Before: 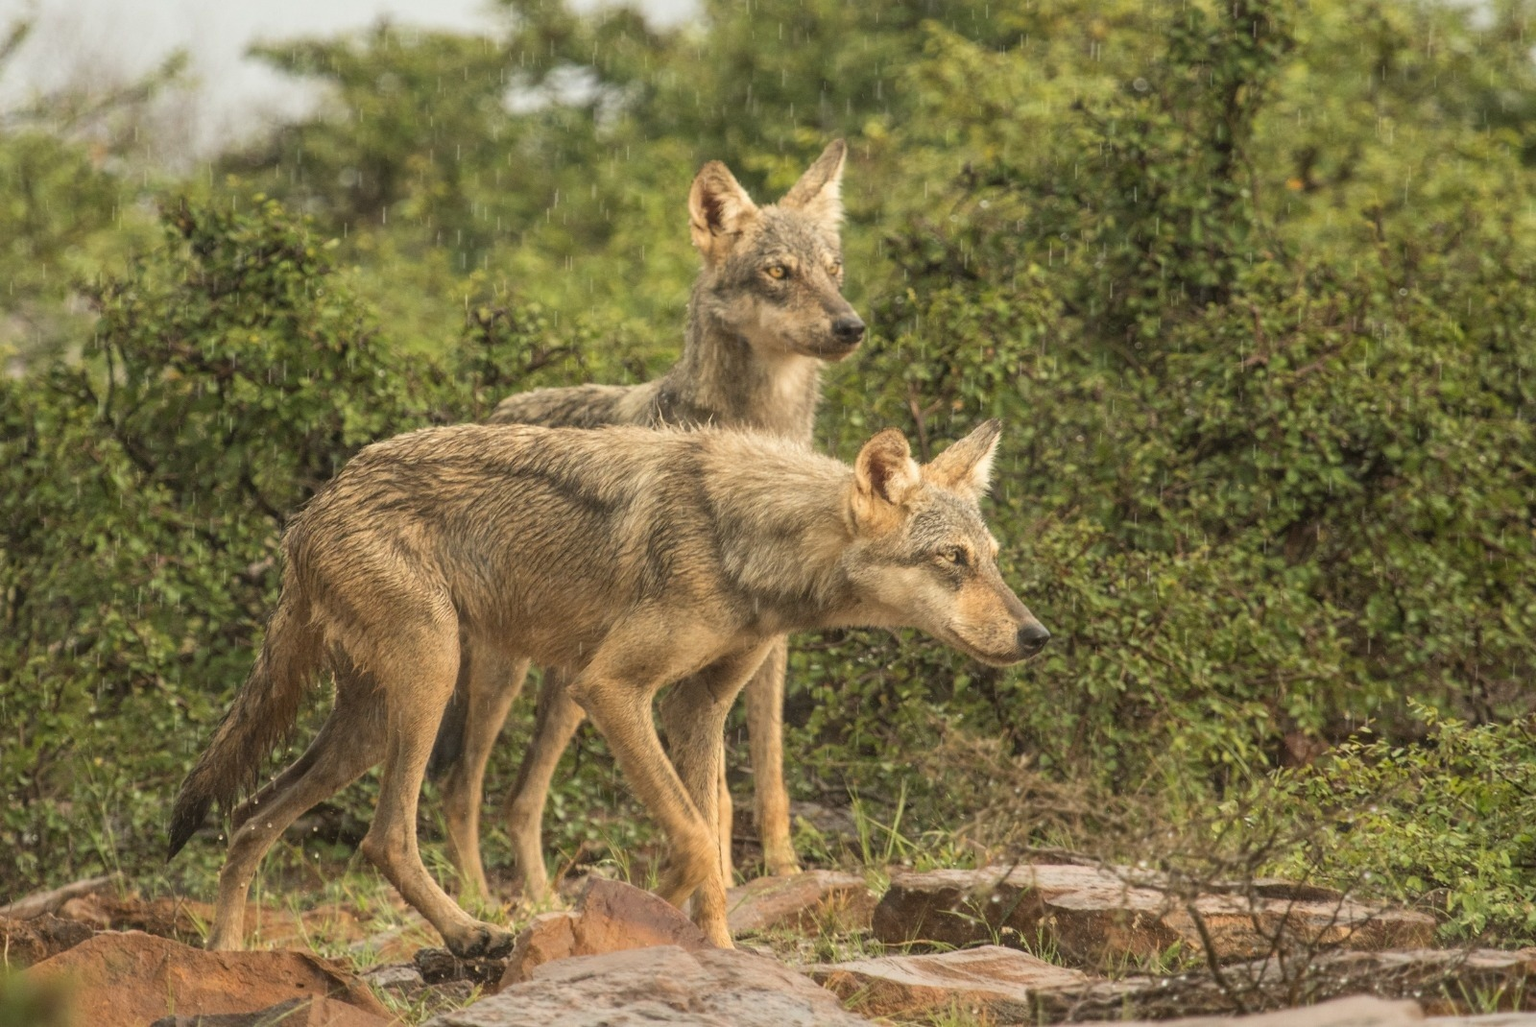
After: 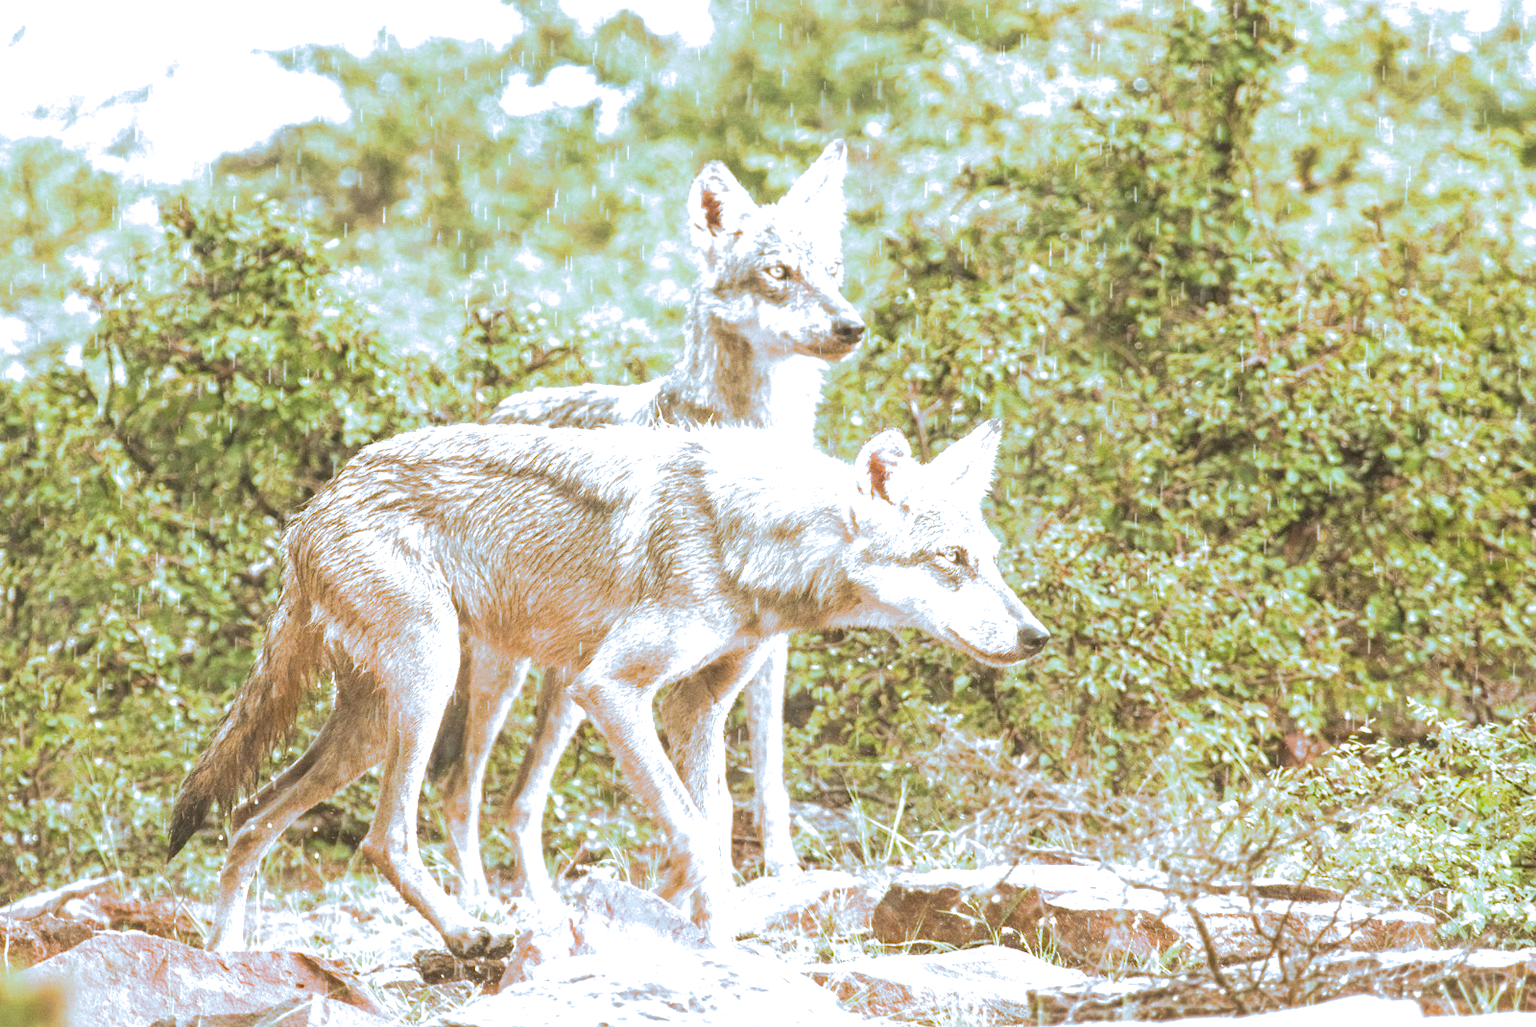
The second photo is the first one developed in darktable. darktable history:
exposure: black level correction 0, exposure 1.975 EV, compensate exposure bias true, compensate highlight preservation false
split-toning: shadows › hue 351.18°, shadows › saturation 0.86, highlights › hue 218.82°, highlights › saturation 0.73, balance -19.167
